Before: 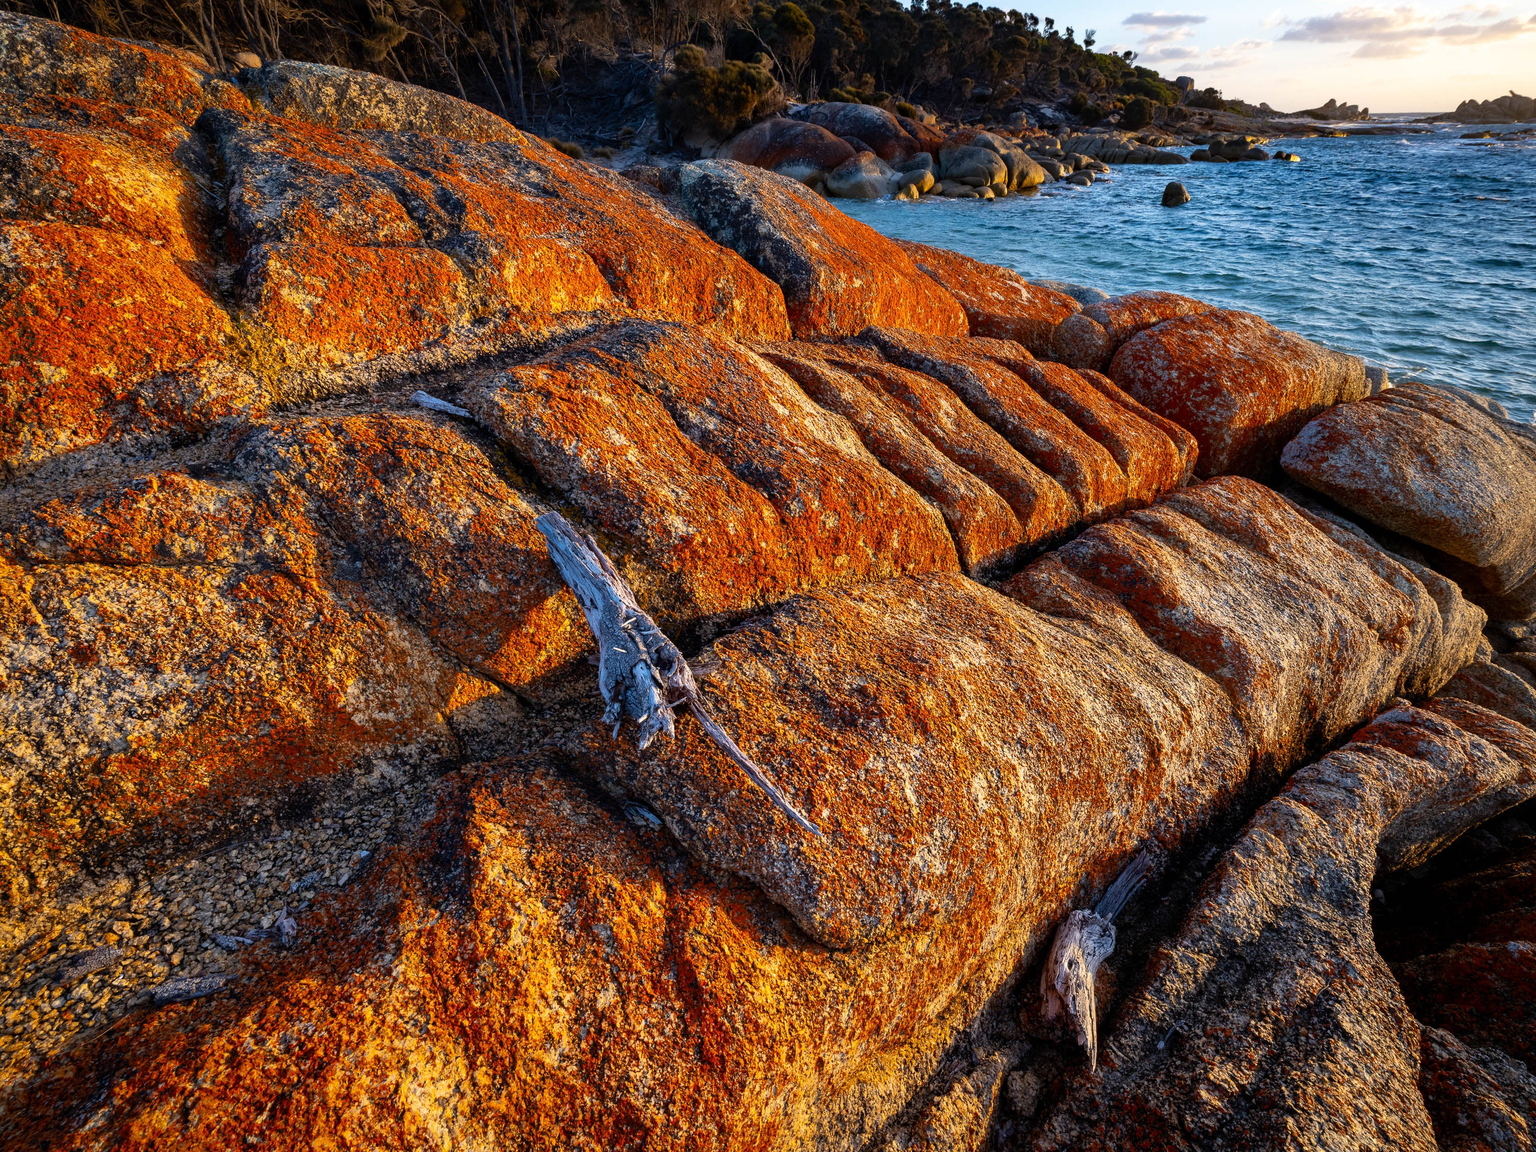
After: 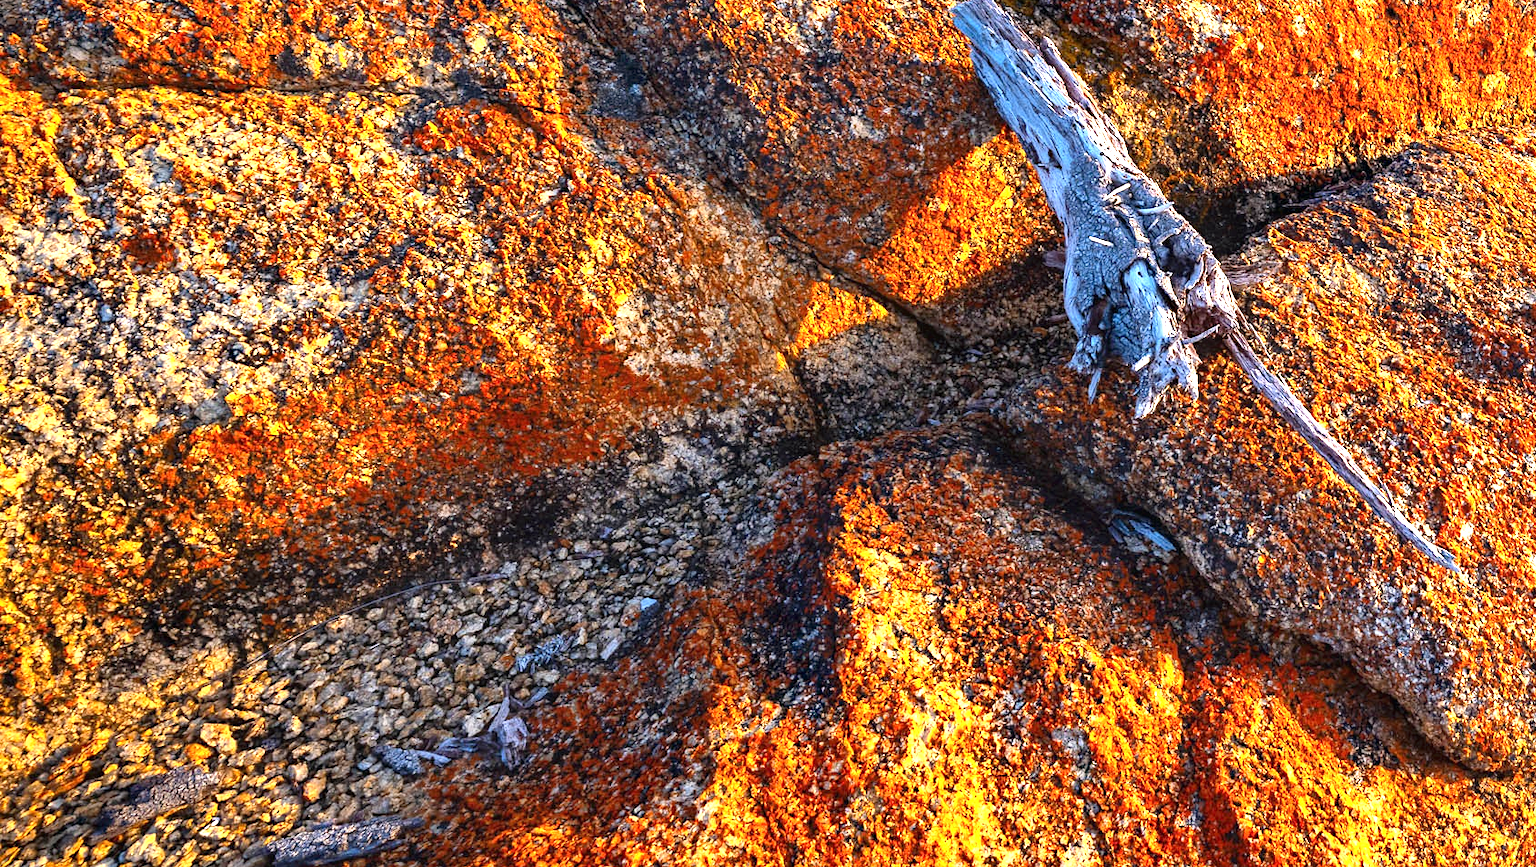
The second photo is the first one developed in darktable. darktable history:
base curve: fusion 1, preserve colors none
exposure: exposure 0.669 EV, compensate exposure bias true, compensate highlight preservation false
crop: top 44.629%, right 43.673%, bottom 12.941%
